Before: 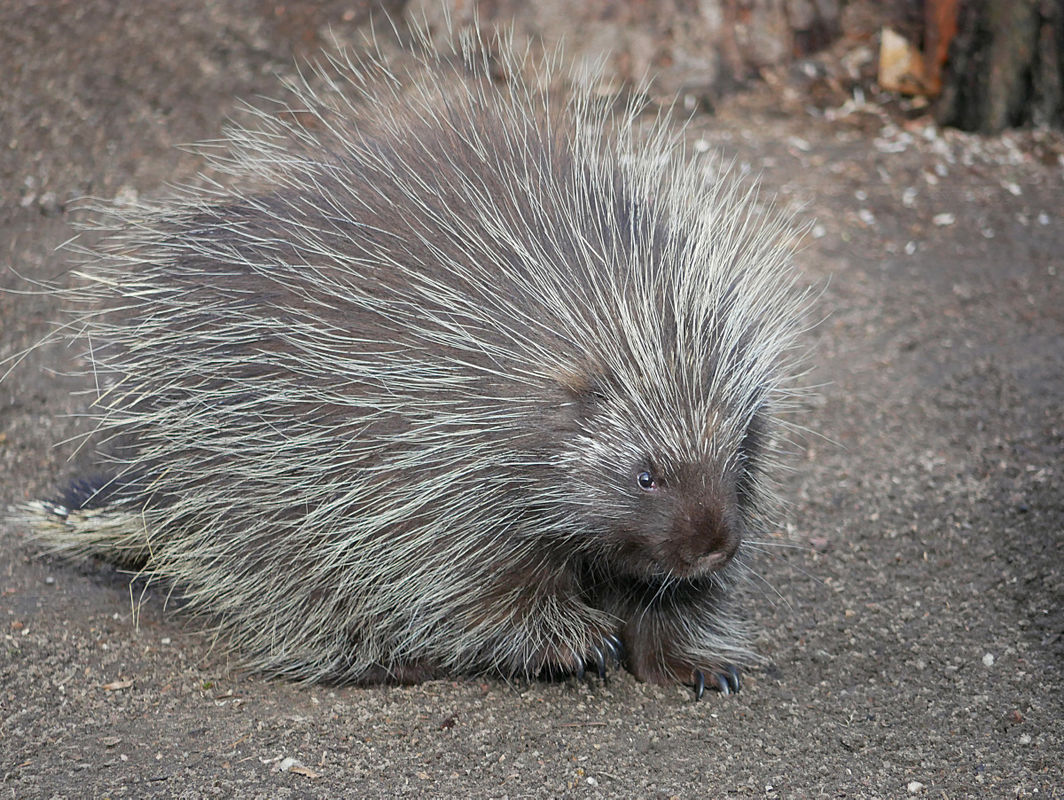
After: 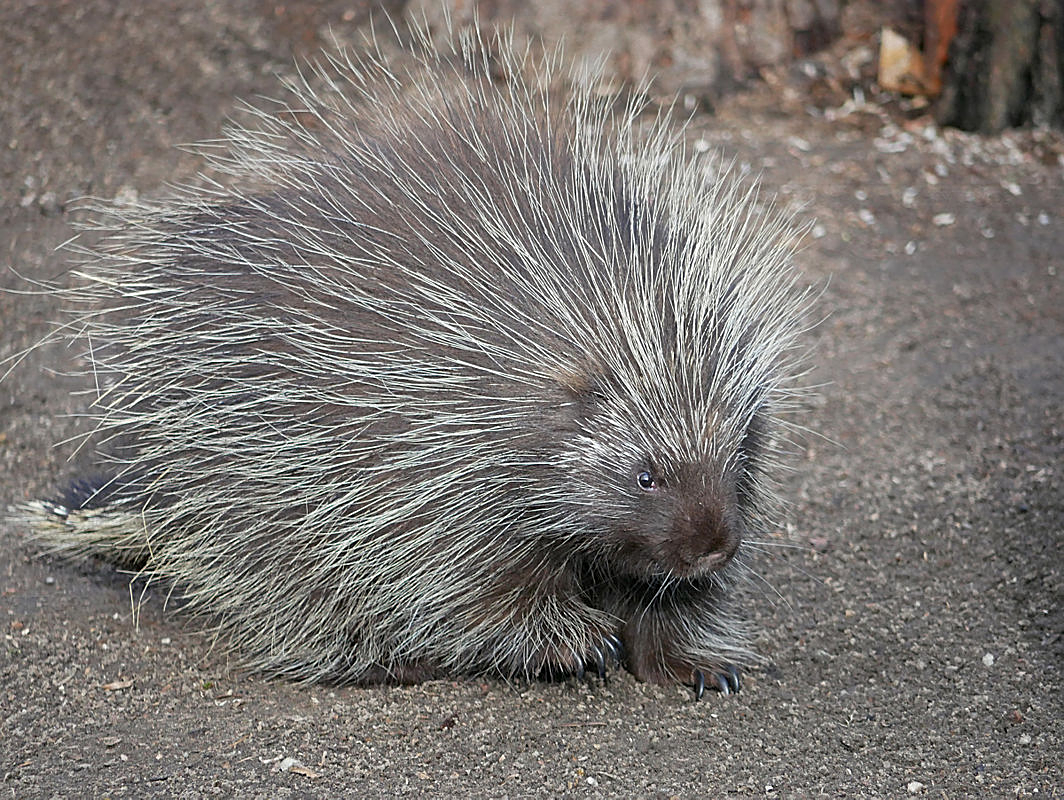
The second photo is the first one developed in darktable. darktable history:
sharpen: on, module defaults
tone equalizer: on, module defaults
shadows and highlights: shadows 20.91, highlights -82.73, soften with gaussian
